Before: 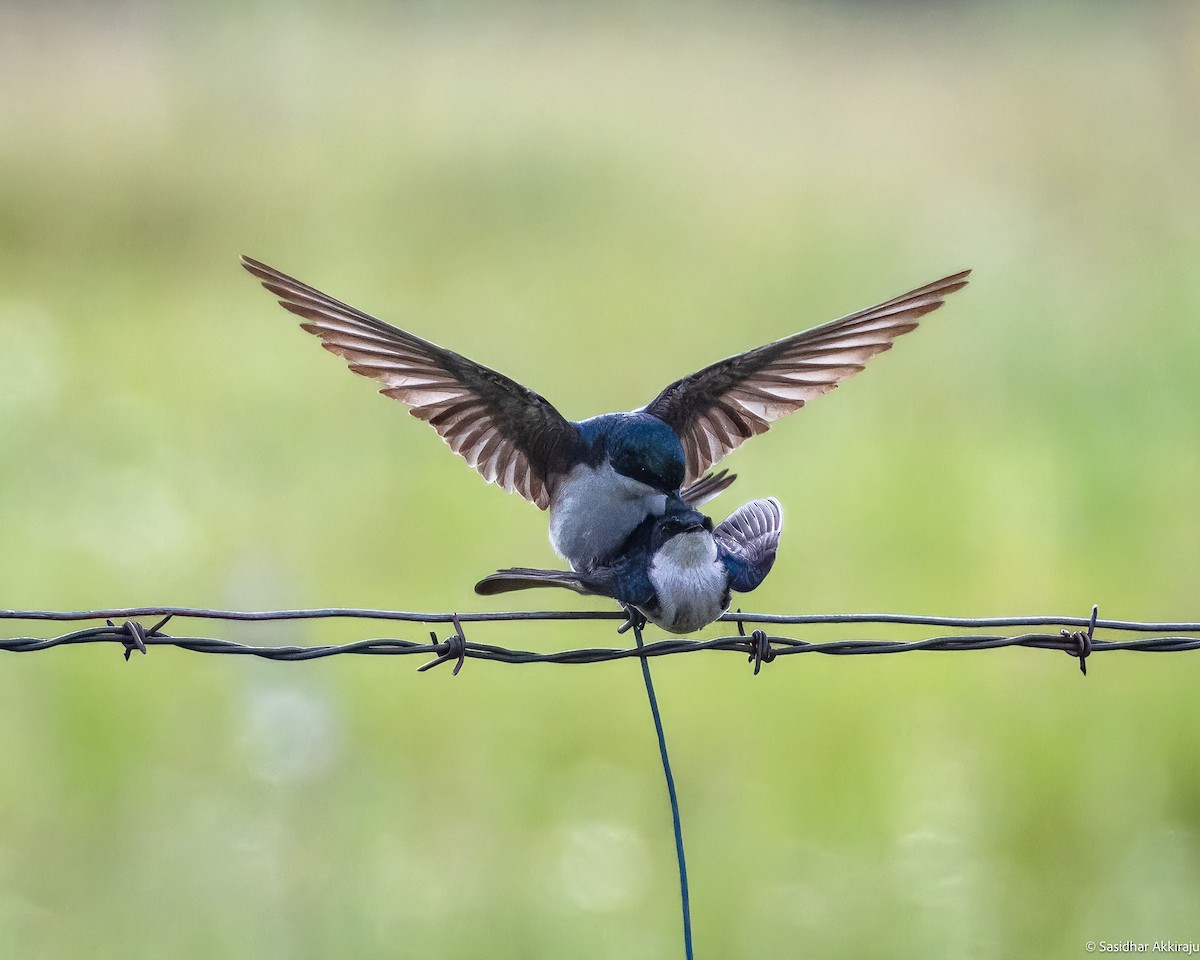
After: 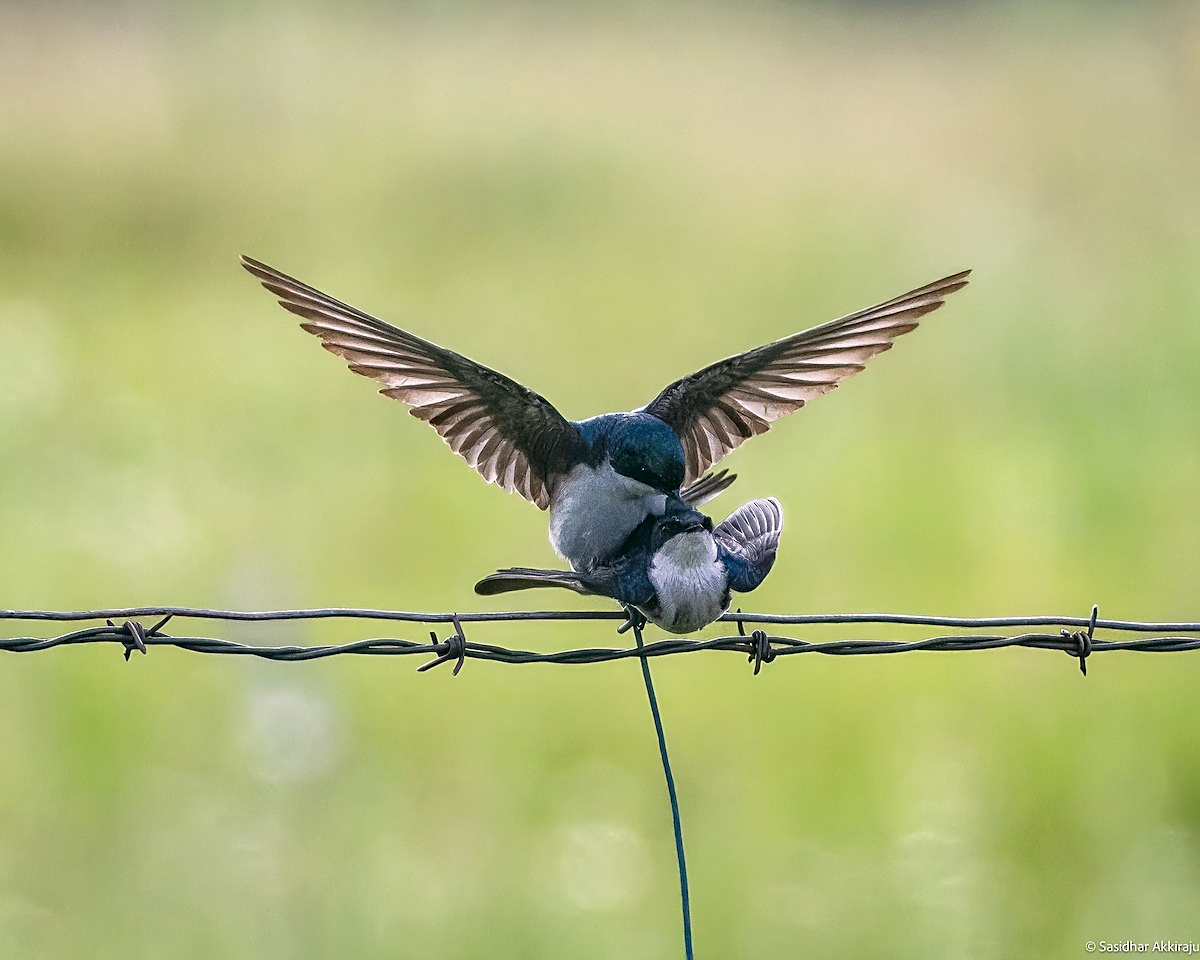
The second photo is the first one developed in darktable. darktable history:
sharpen: on, module defaults
color correction: highlights a* 4.44, highlights b* 4.93, shadows a* -7.76, shadows b* 4.75
